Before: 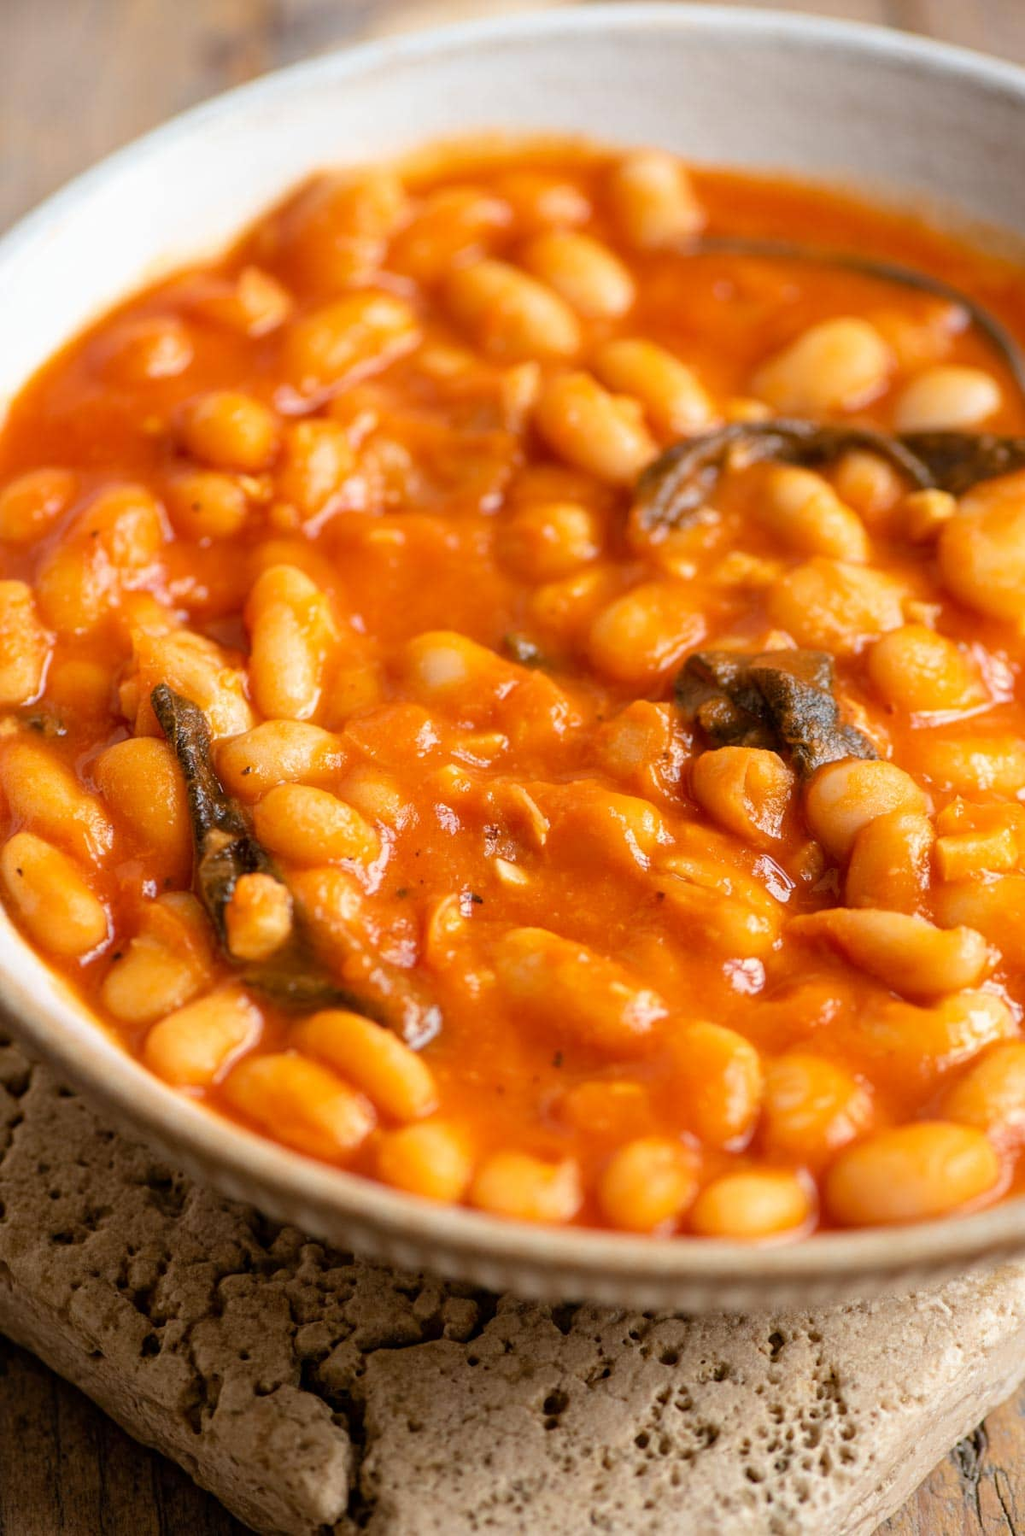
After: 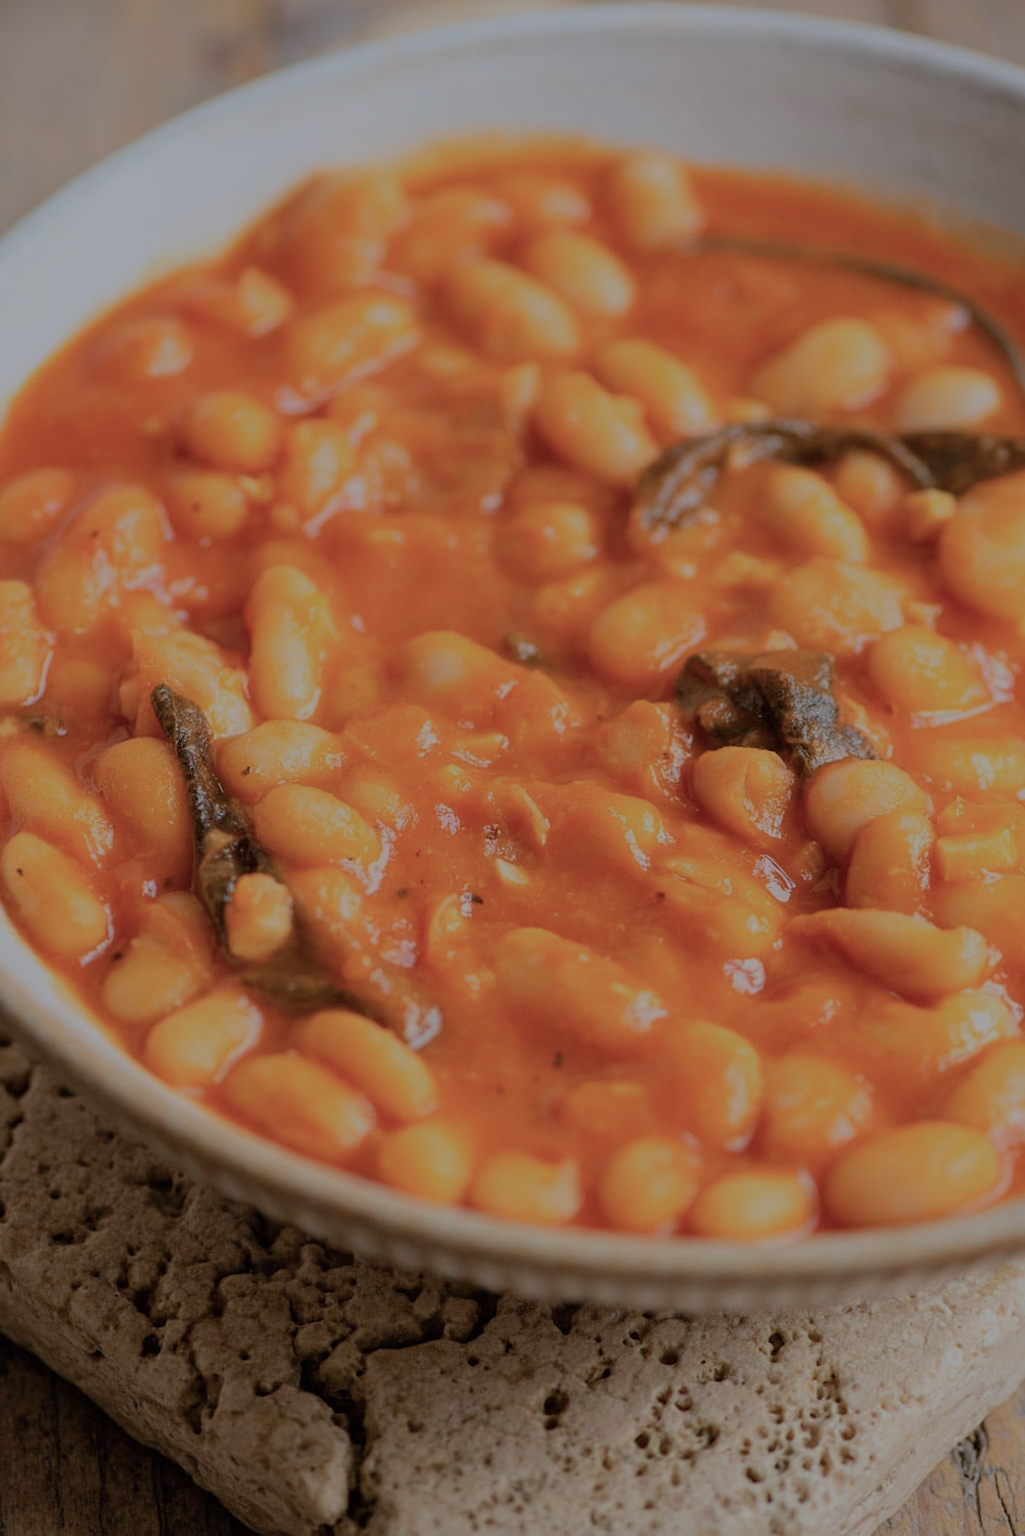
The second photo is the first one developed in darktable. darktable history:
white balance: red 0.974, blue 1.044
exposure: black level correction 0, exposure 1.45 EV, compensate exposure bias true, compensate highlight preservation false
color balance rgb: perceptual brilliance grading › global brilliance -48.39%
